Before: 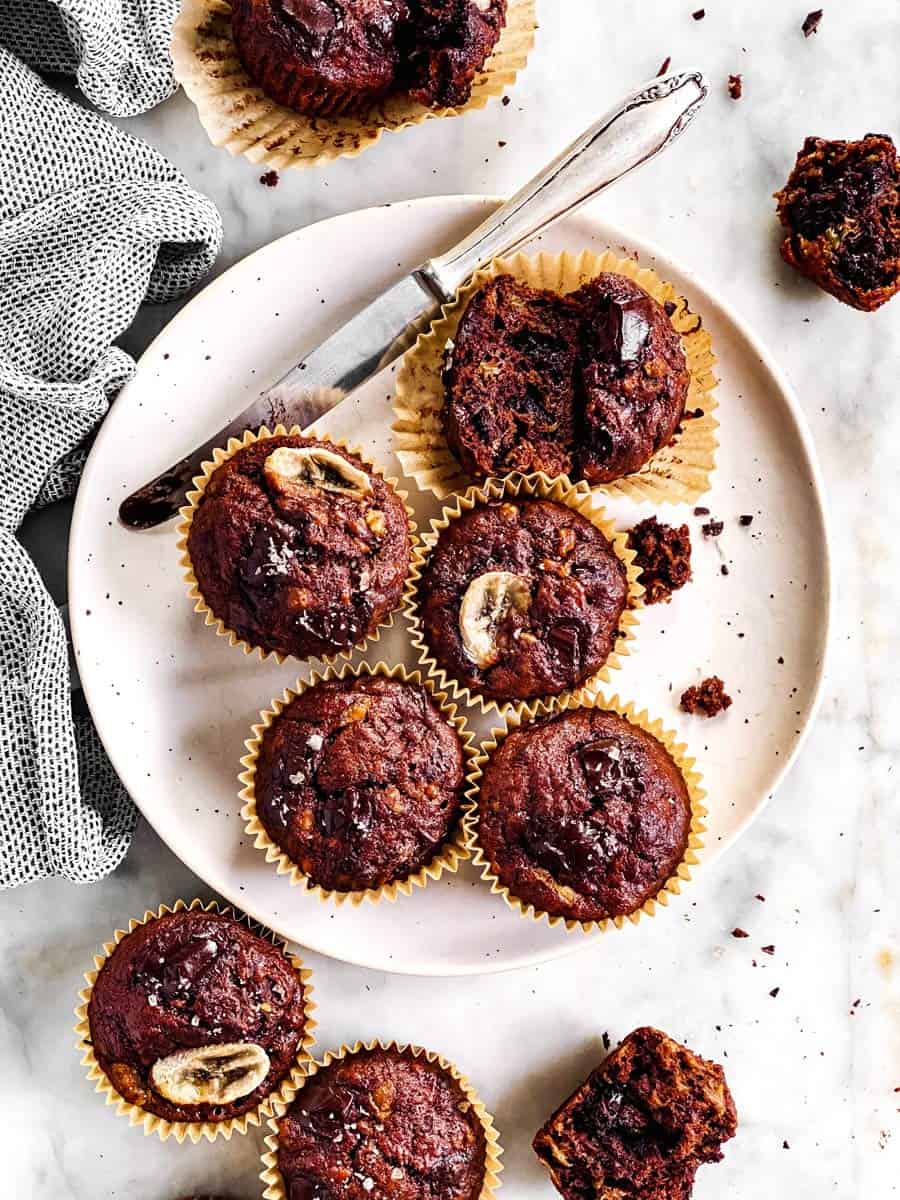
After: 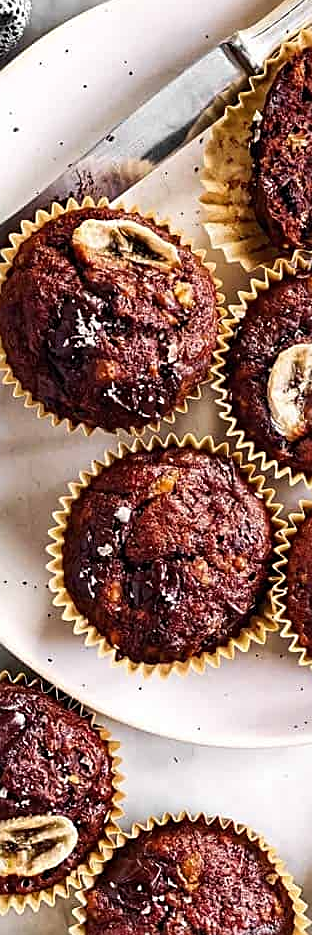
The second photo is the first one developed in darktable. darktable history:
crop and rotate: left 21.345%, top 19.036%, right 43.898%, bottom 2.997%
sharpen: on, module defaults
